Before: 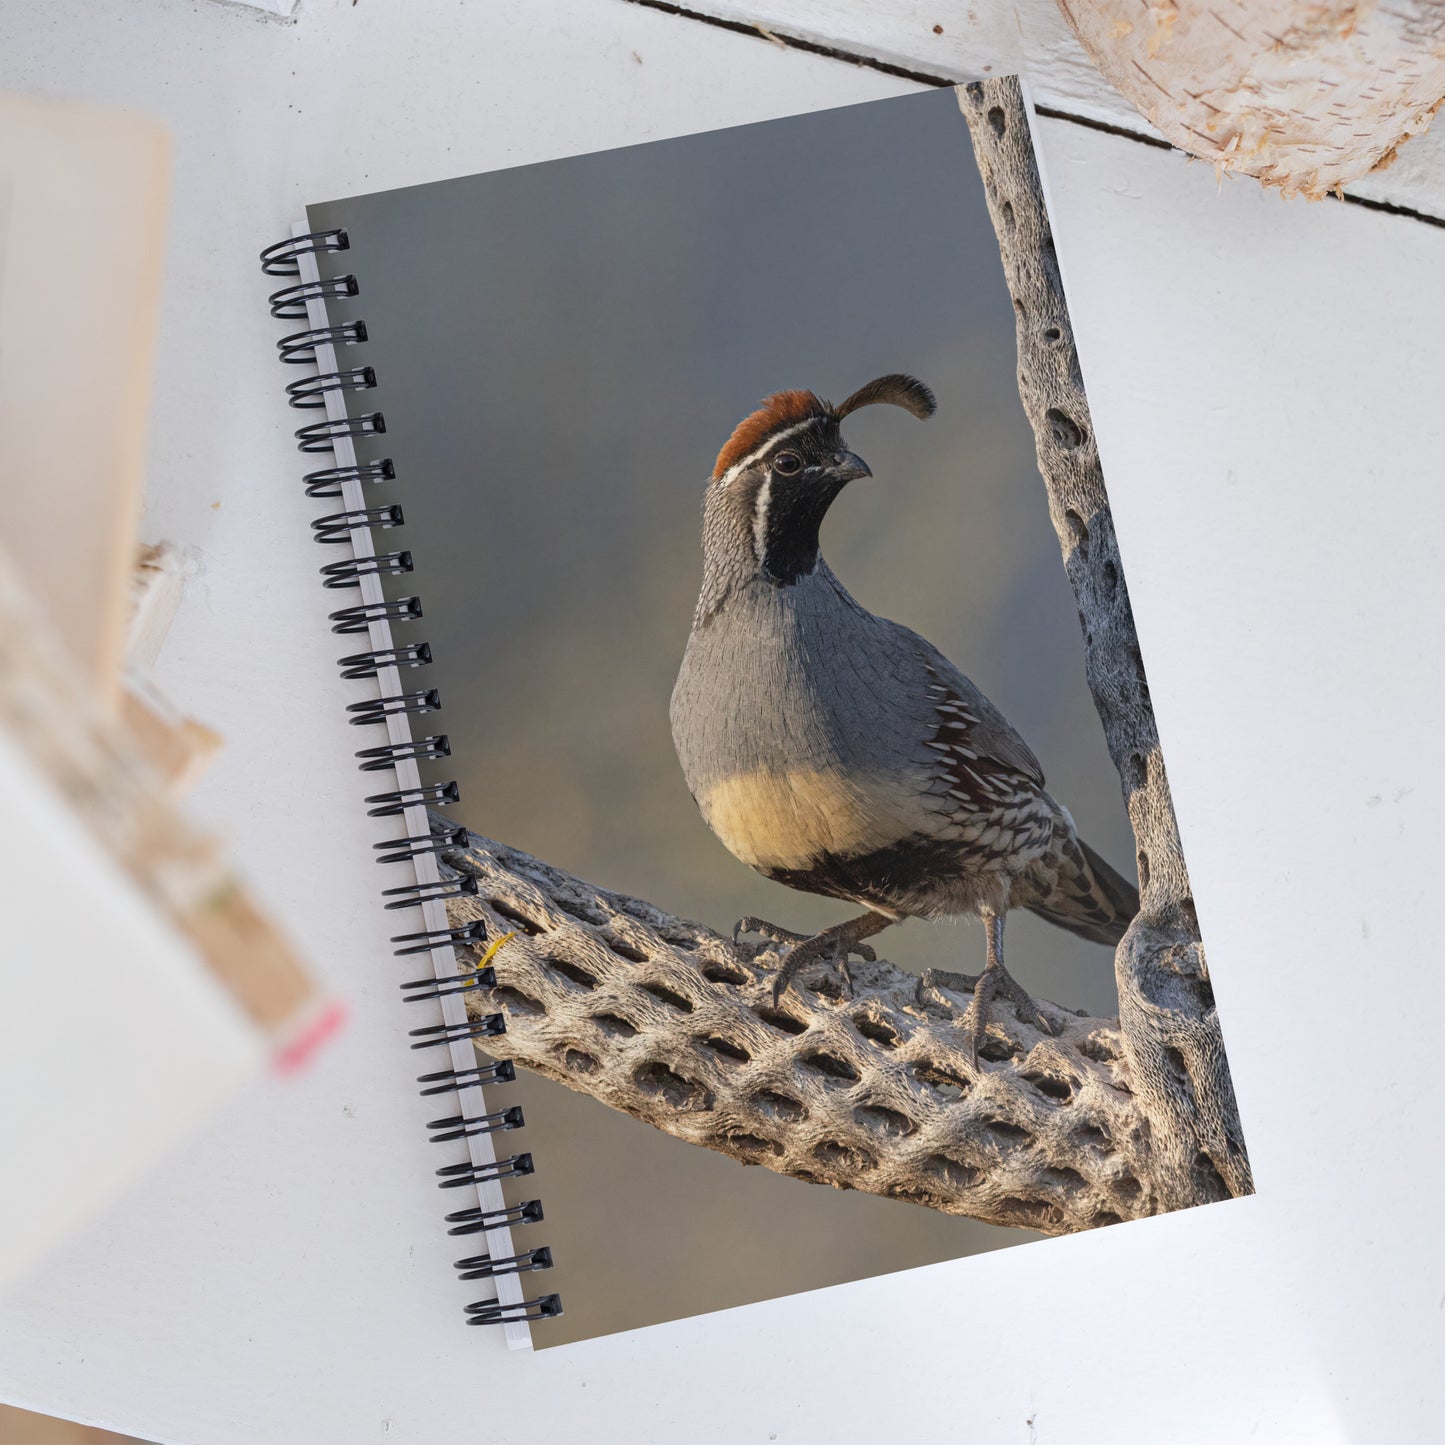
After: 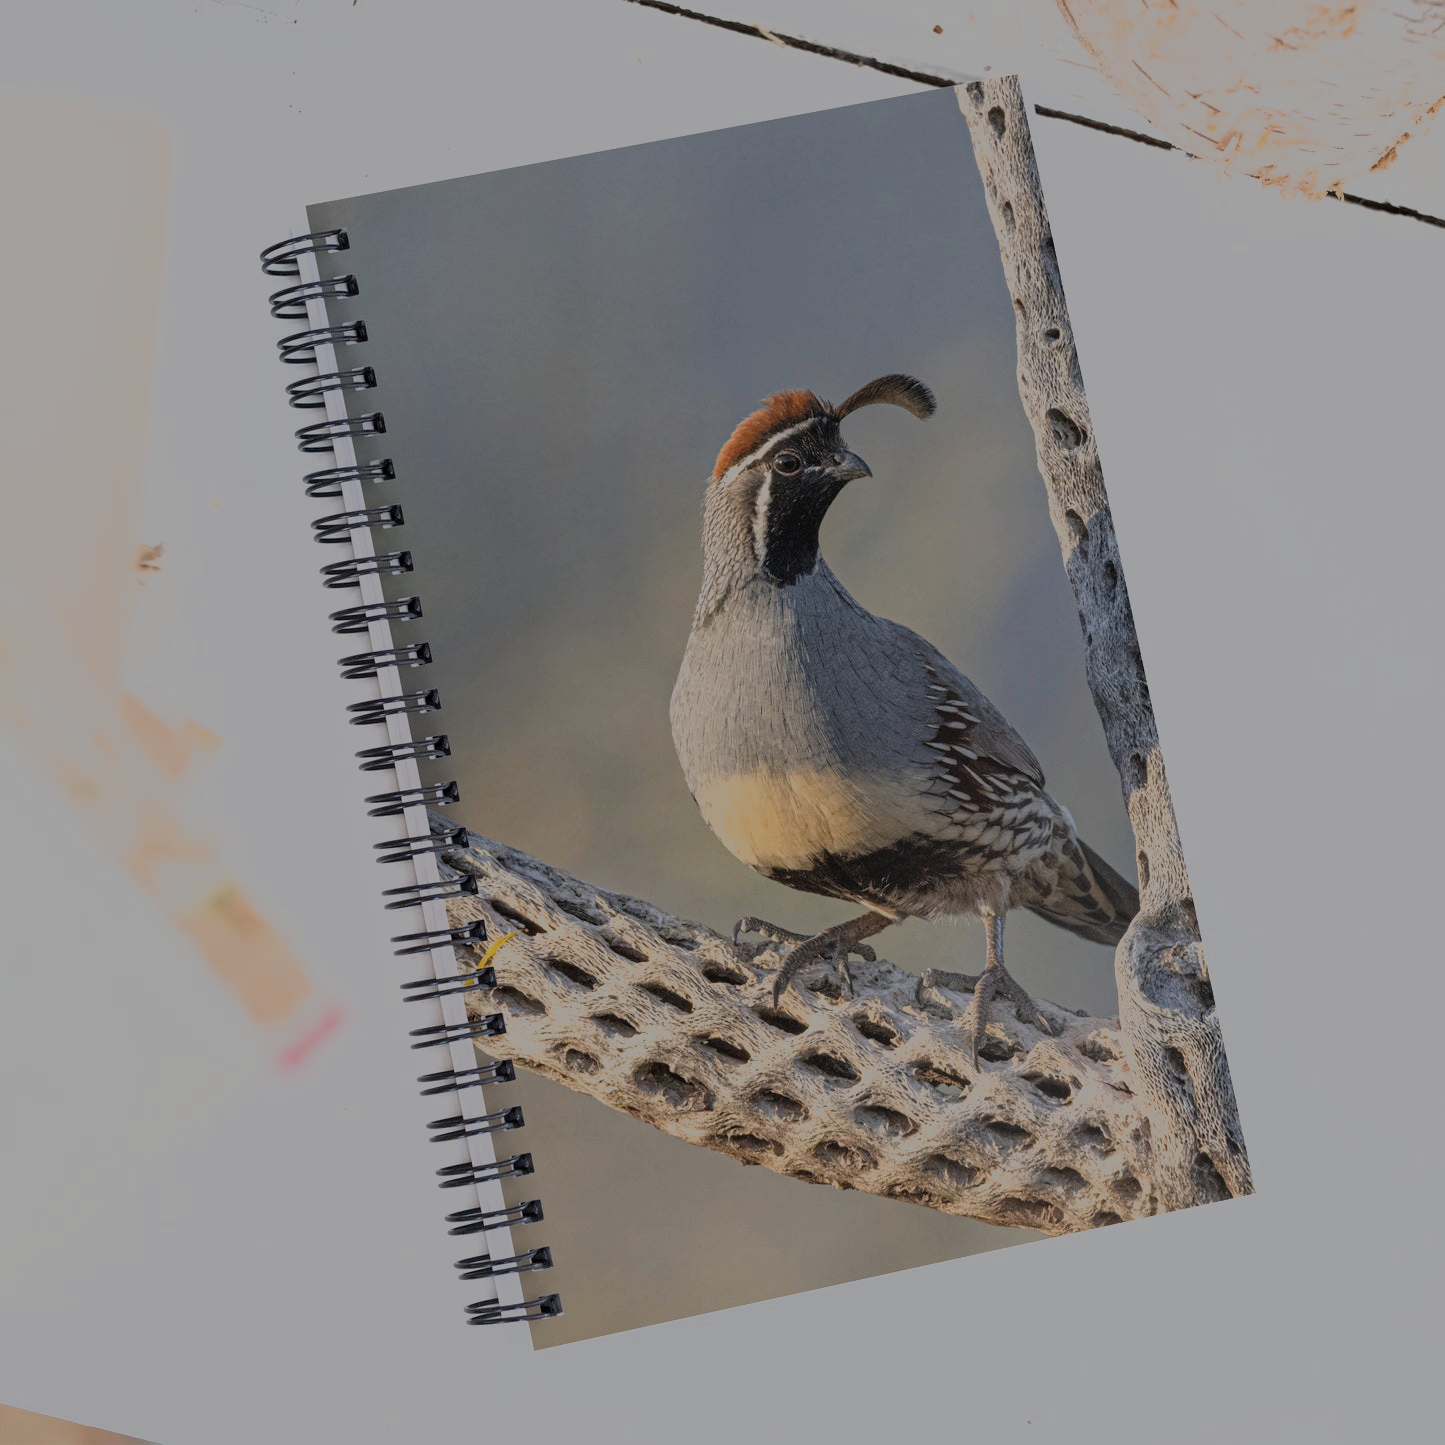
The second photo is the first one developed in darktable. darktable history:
filmic rgb: black relative exposure -13.04 EV, white relative exposure 4.03 EV, target white luminance 85.061%, hardness 6.31, latitude 43.05%, contrast 0.859, shadows ↔ highlights balance 7.97%
